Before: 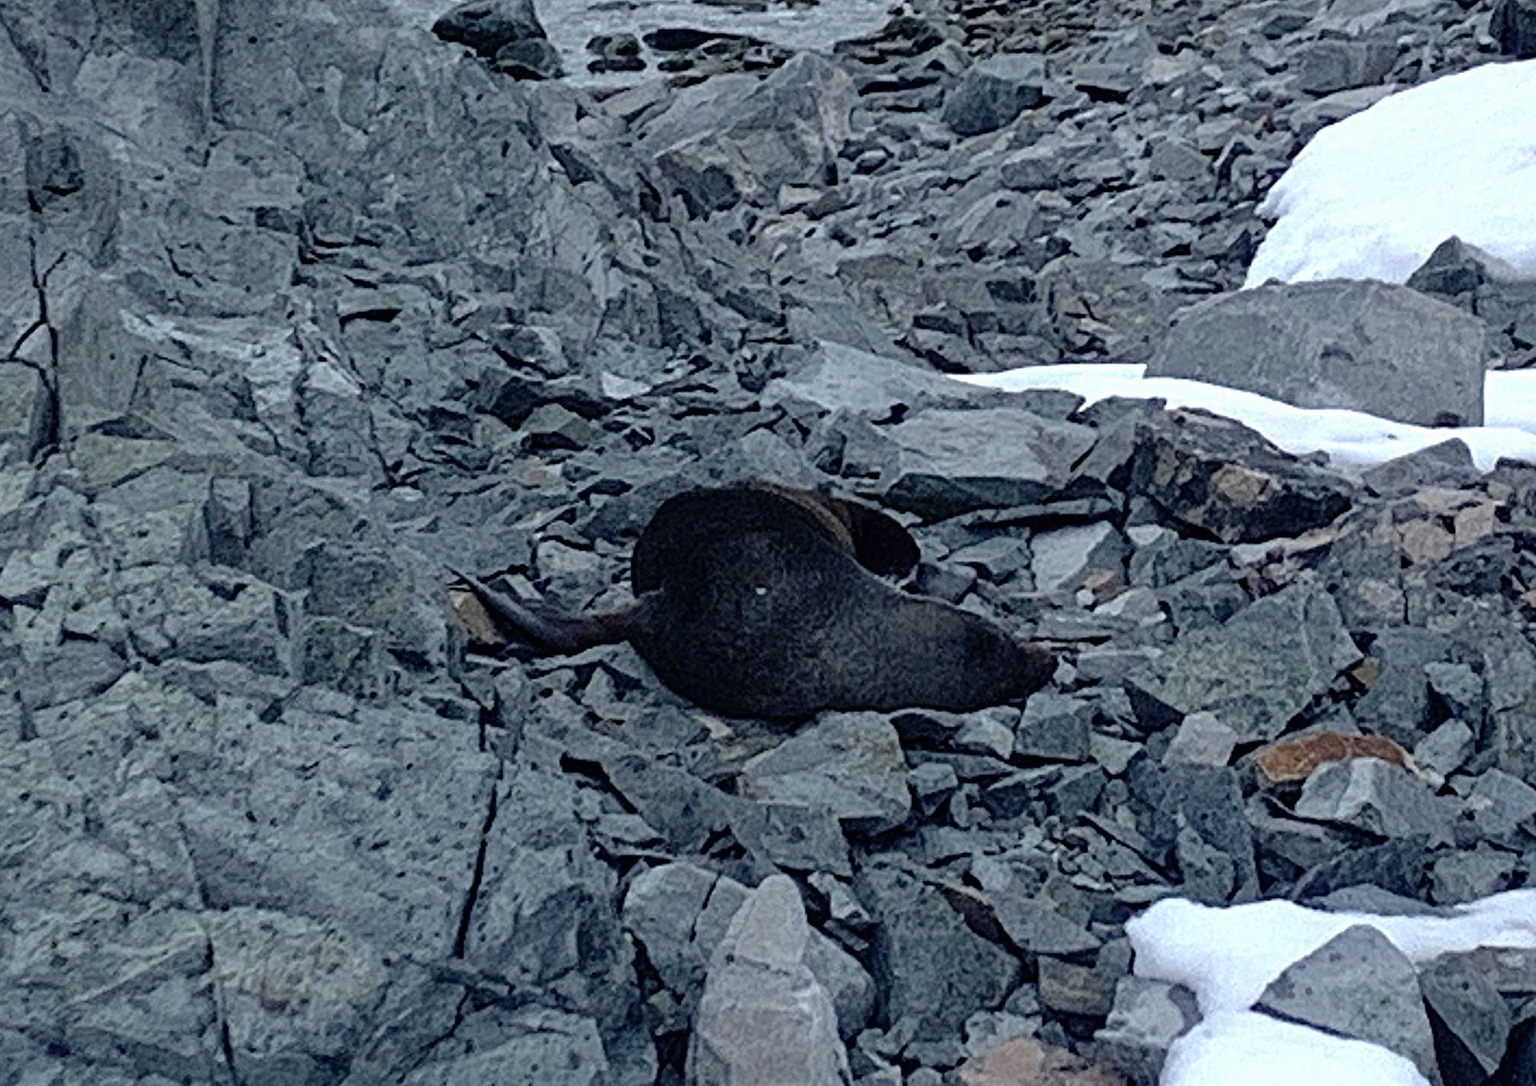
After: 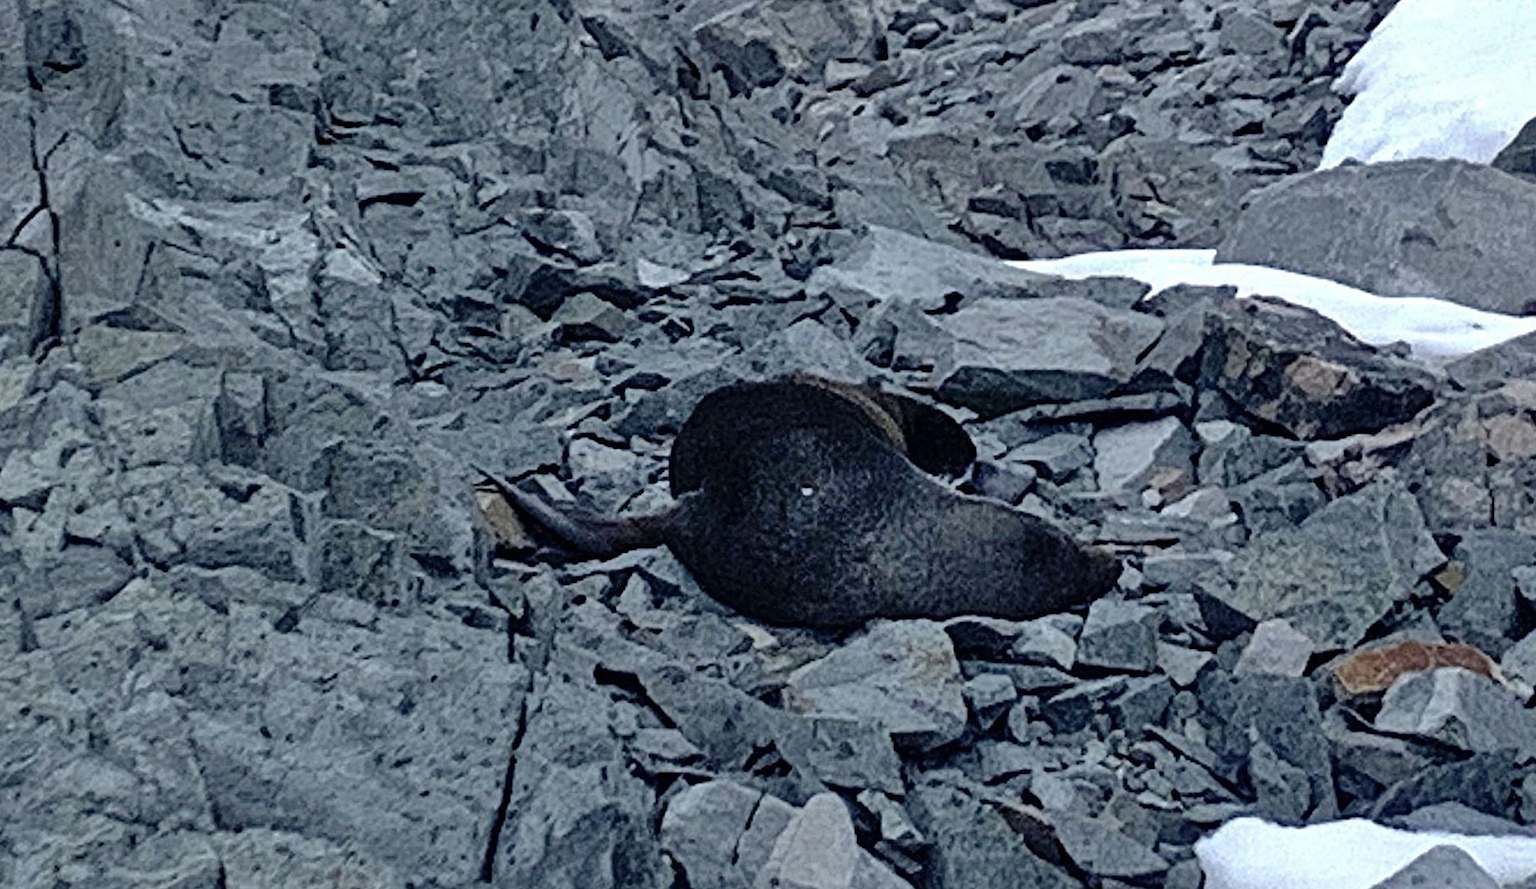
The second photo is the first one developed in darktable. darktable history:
crop and rotate: angle 0.092°, top 11.784%, right 5.635%, bottom 10.961%
shadows and highlights: soften with gaussian
